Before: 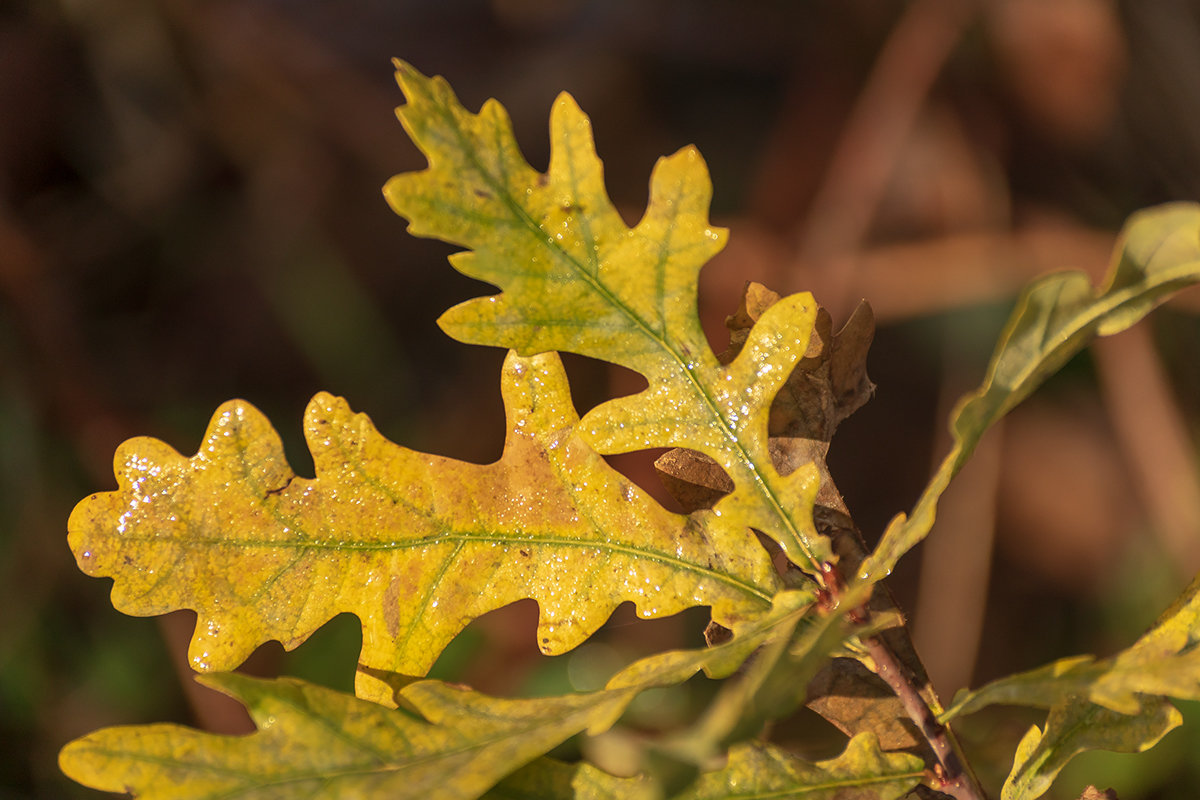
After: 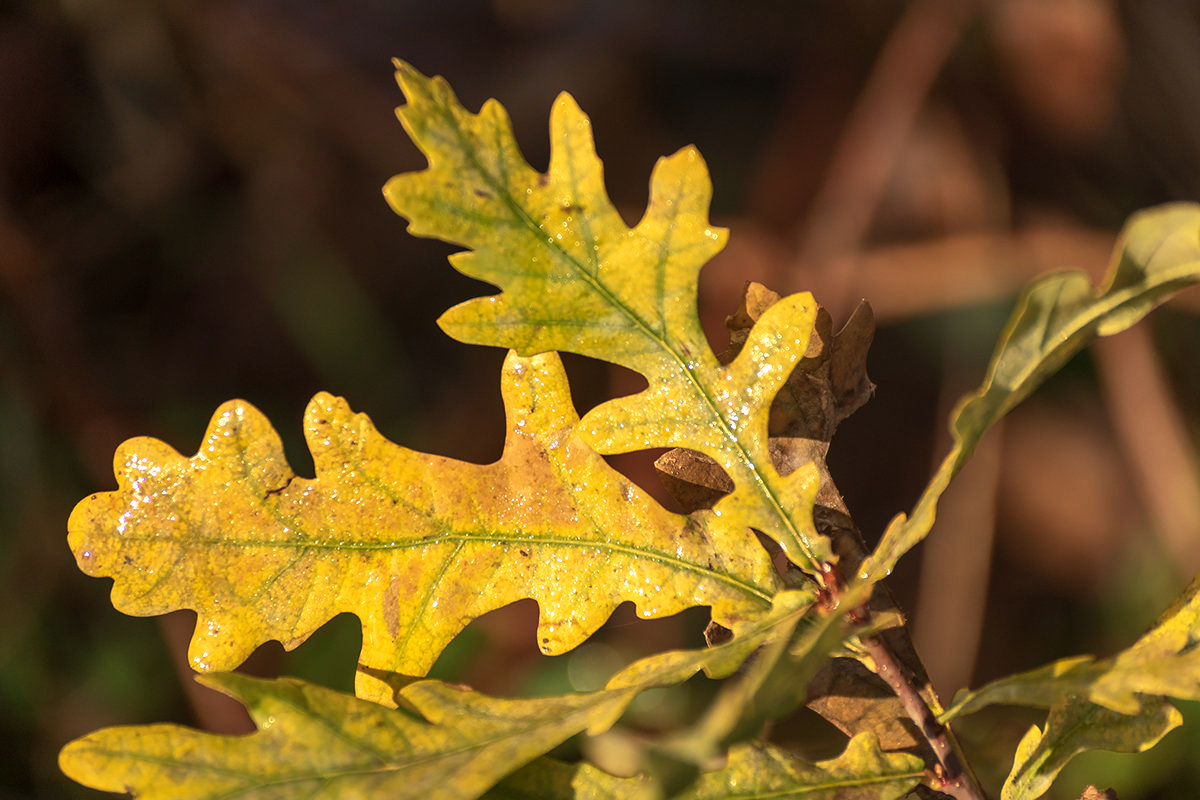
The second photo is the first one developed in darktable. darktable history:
tone equalizer: -8 EV -0.445 EV, -7 EV -0.383 EV, -6 EV -0.309 EV, -5 EV -0.228 EV, -3 EV 0.226 EV, -2 EV 0.316 EV, -1 EV 0.384 EV, +0 EV 0.413 EV, edges refinement/feathering 500, mask exposure compensation -1.57 EV, preserve details no
